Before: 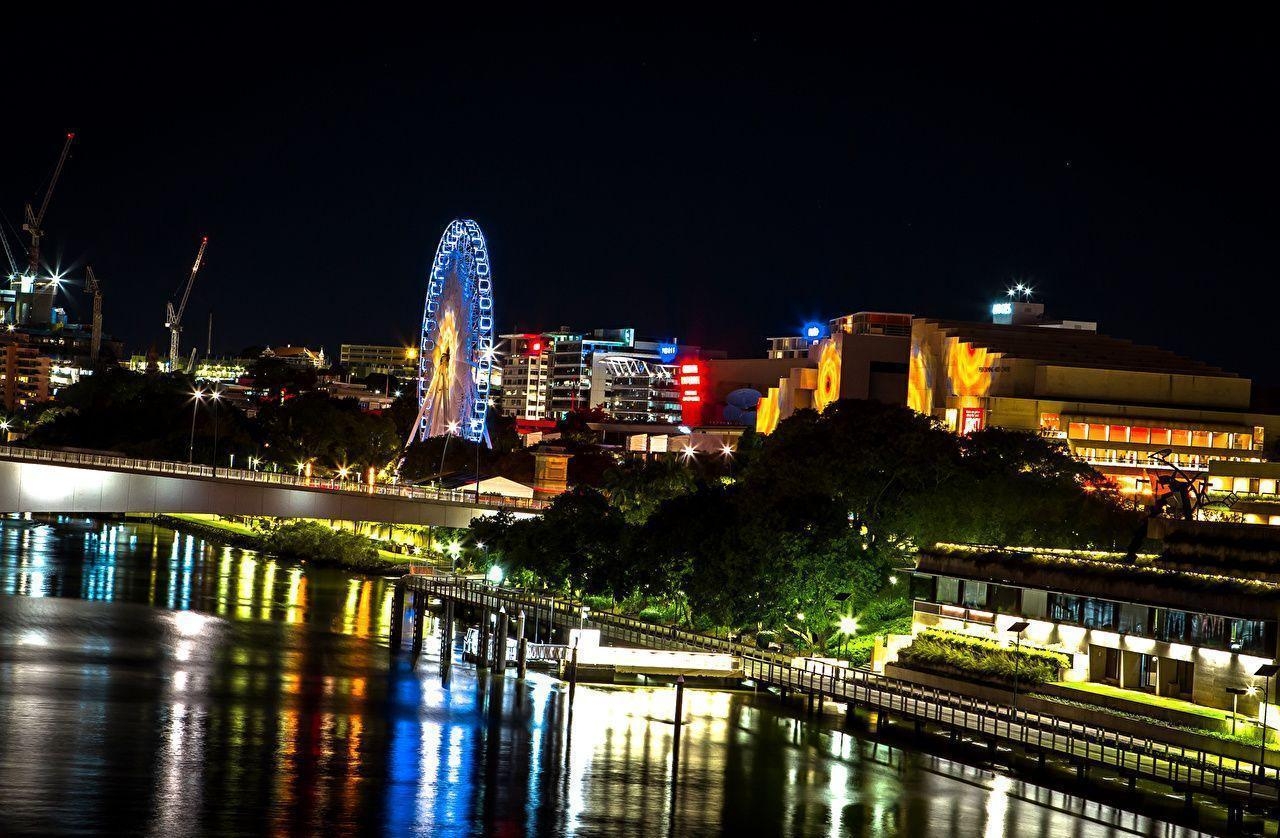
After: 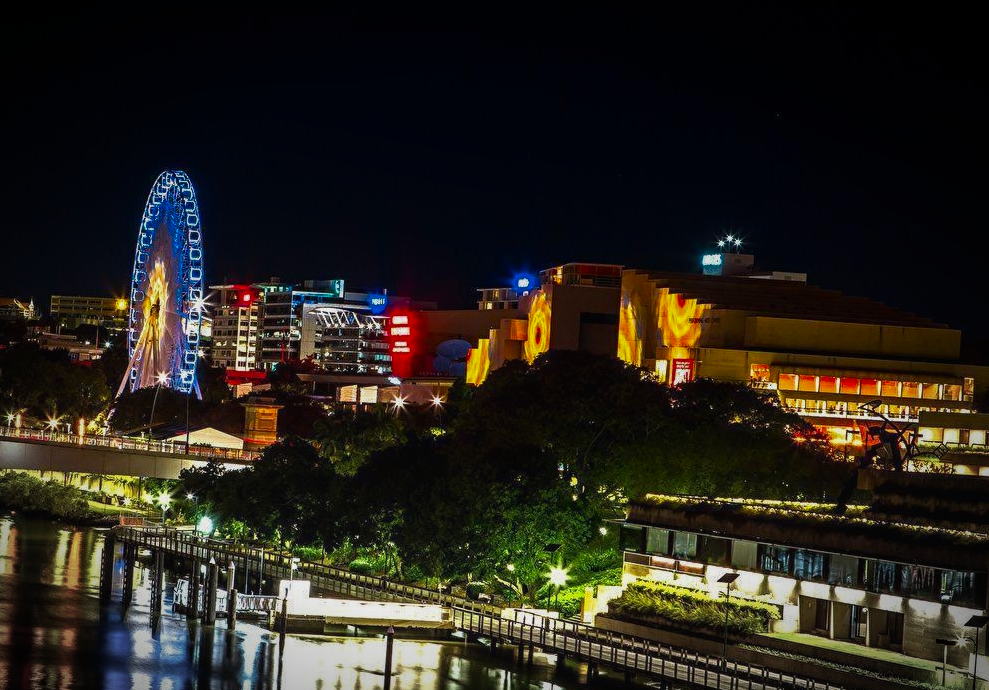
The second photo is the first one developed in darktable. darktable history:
shadows and highlights: shadows -41.12, highlights 63.32, soften with gaussian
vignetting: brightness -0.711, saturation -0.485, automatic ratio true
crop: left 22.72%, top 5.856%, bottom 11.754%
local contrast: detail 109%
color zones: curves: ch0 [(0, 0.5) (0.143, 0.5) (0.286, 0.5) (0.429, 0.495) (0.571, 0.437) (0.714, 0.44) (0.857, 0.496) (1, 0.5)]
